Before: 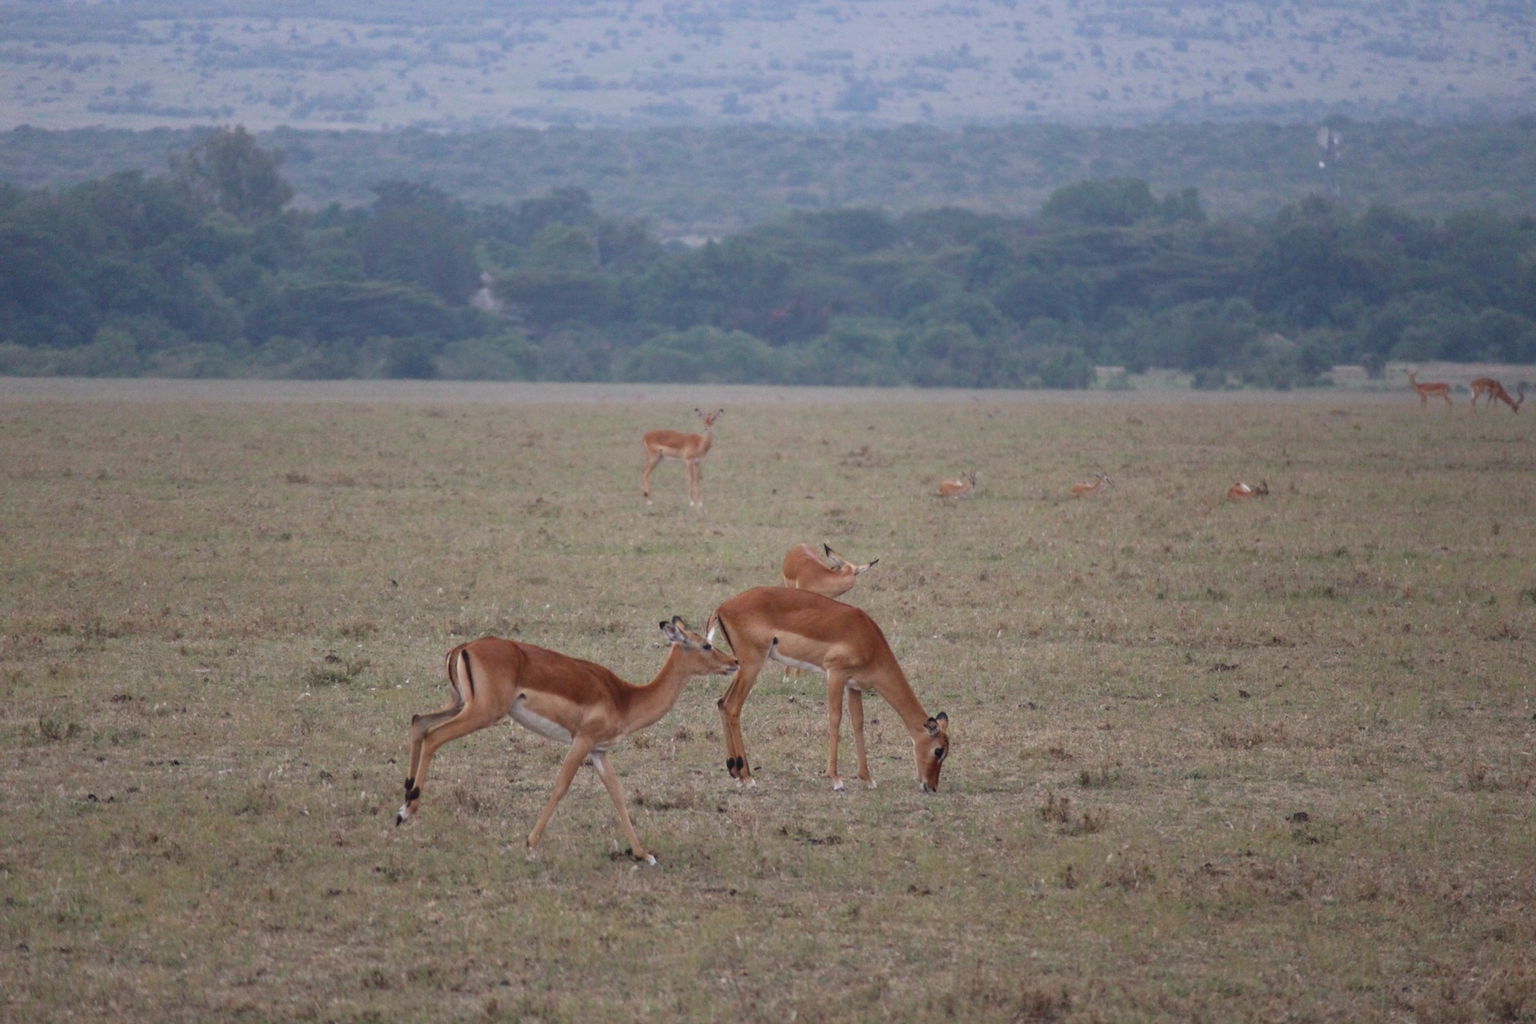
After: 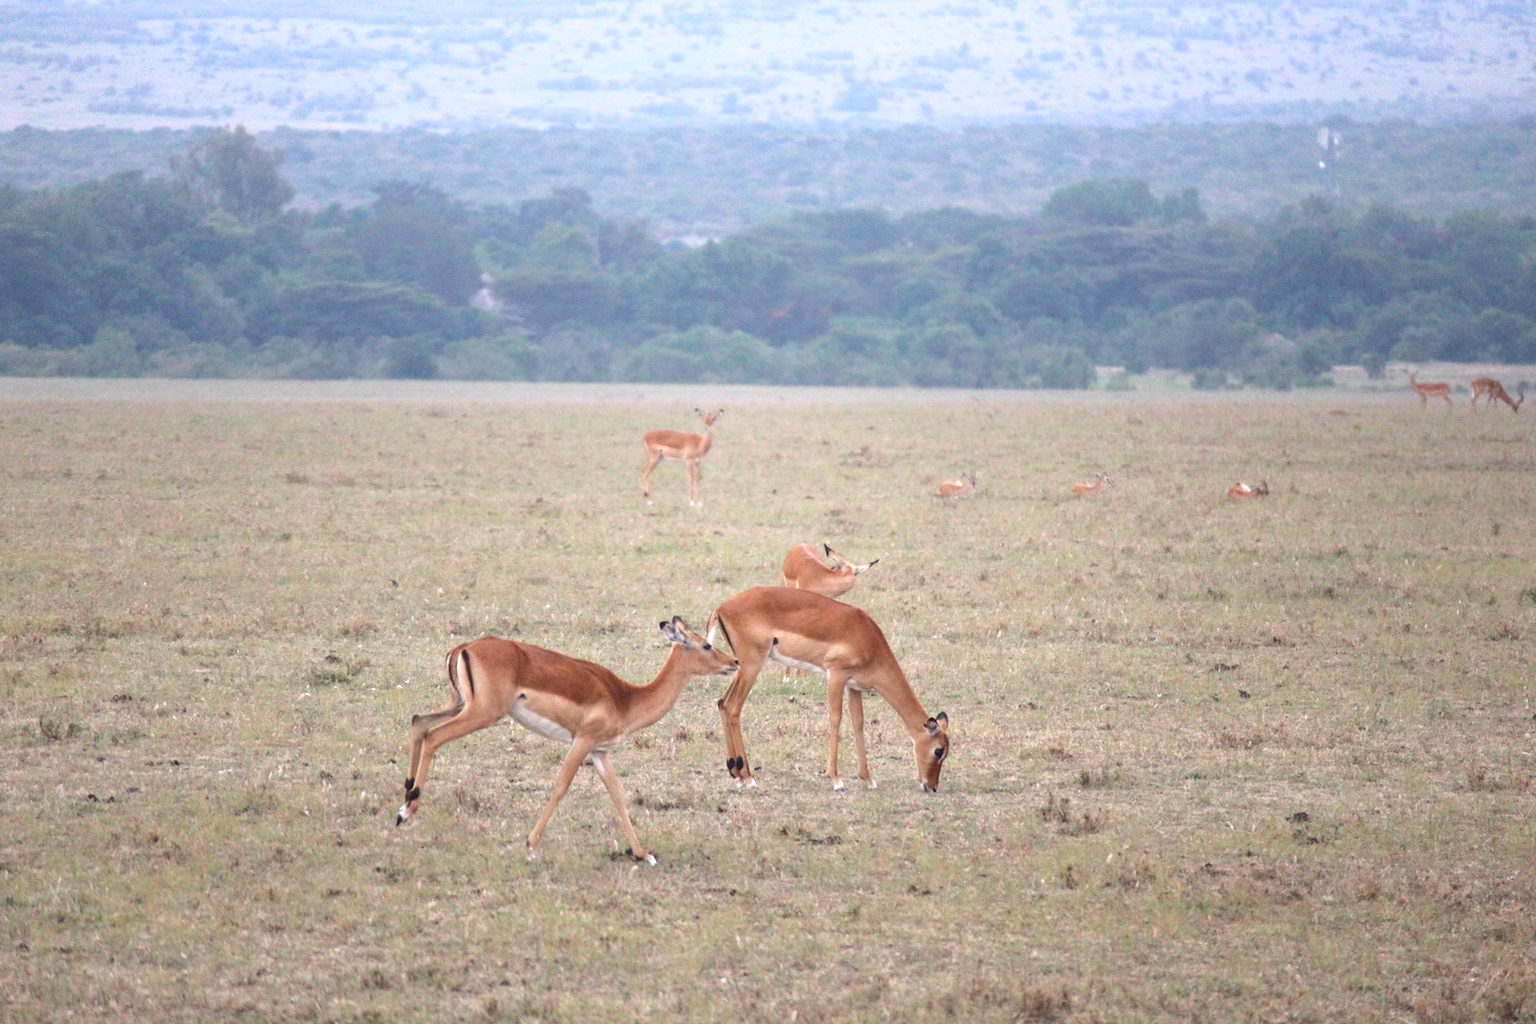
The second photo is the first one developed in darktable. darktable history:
shadows and highlights: shadows -28.2, highlights 29.77
exposure: black level correction 0, exposure 1.096 EV, compensate highlight preservation false
